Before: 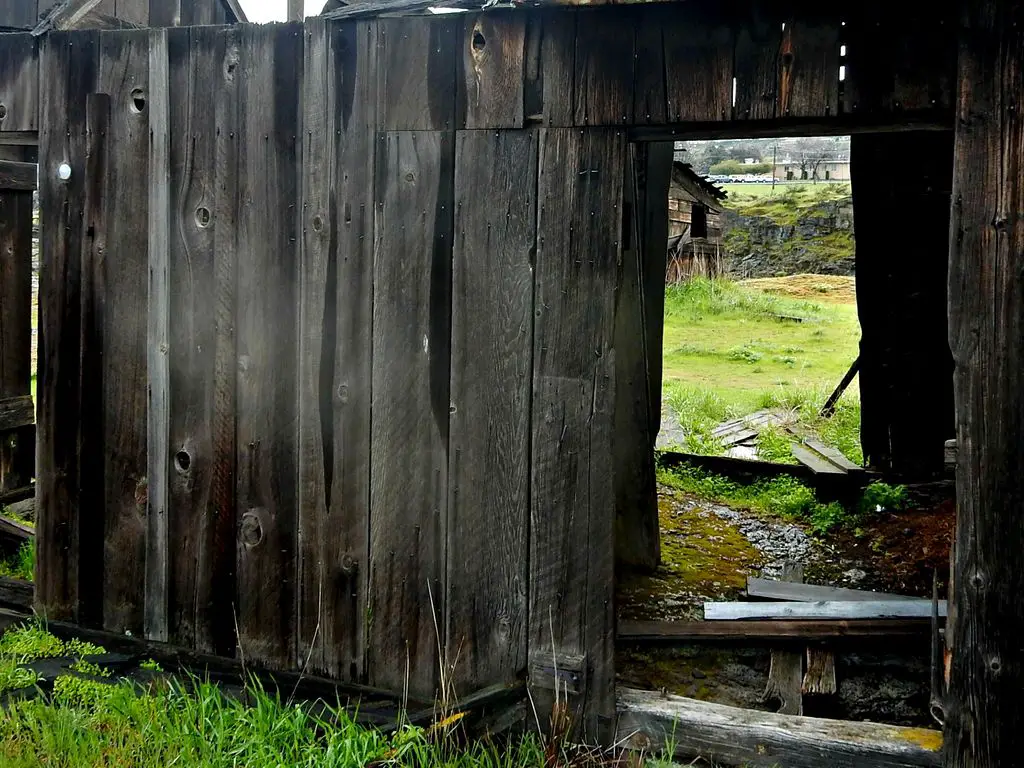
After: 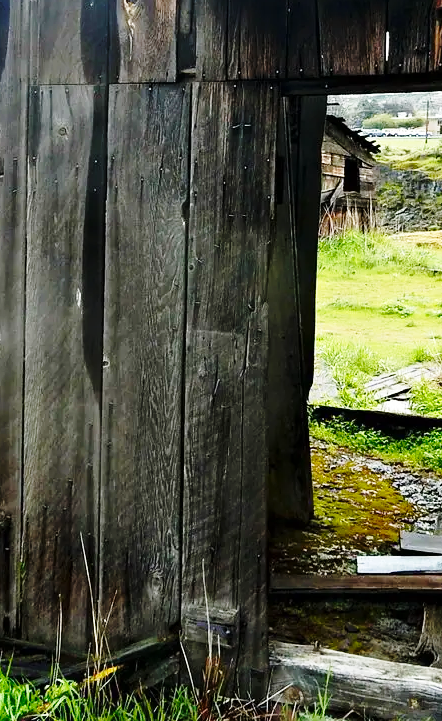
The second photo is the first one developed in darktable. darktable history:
crop: left 33.898%, top 6.056%, right 22.876%
tone equalizer: edges refinement/feathering 500, mask exposure compensation -1.57 EV, preserve details guided filter
base curve: curves: ch0 [(0, 0) (0.028, 0.03) (0.121, 0.232) (0.46, 0.748) (0.859, 0.968) (1, 1)], preserve colors none
